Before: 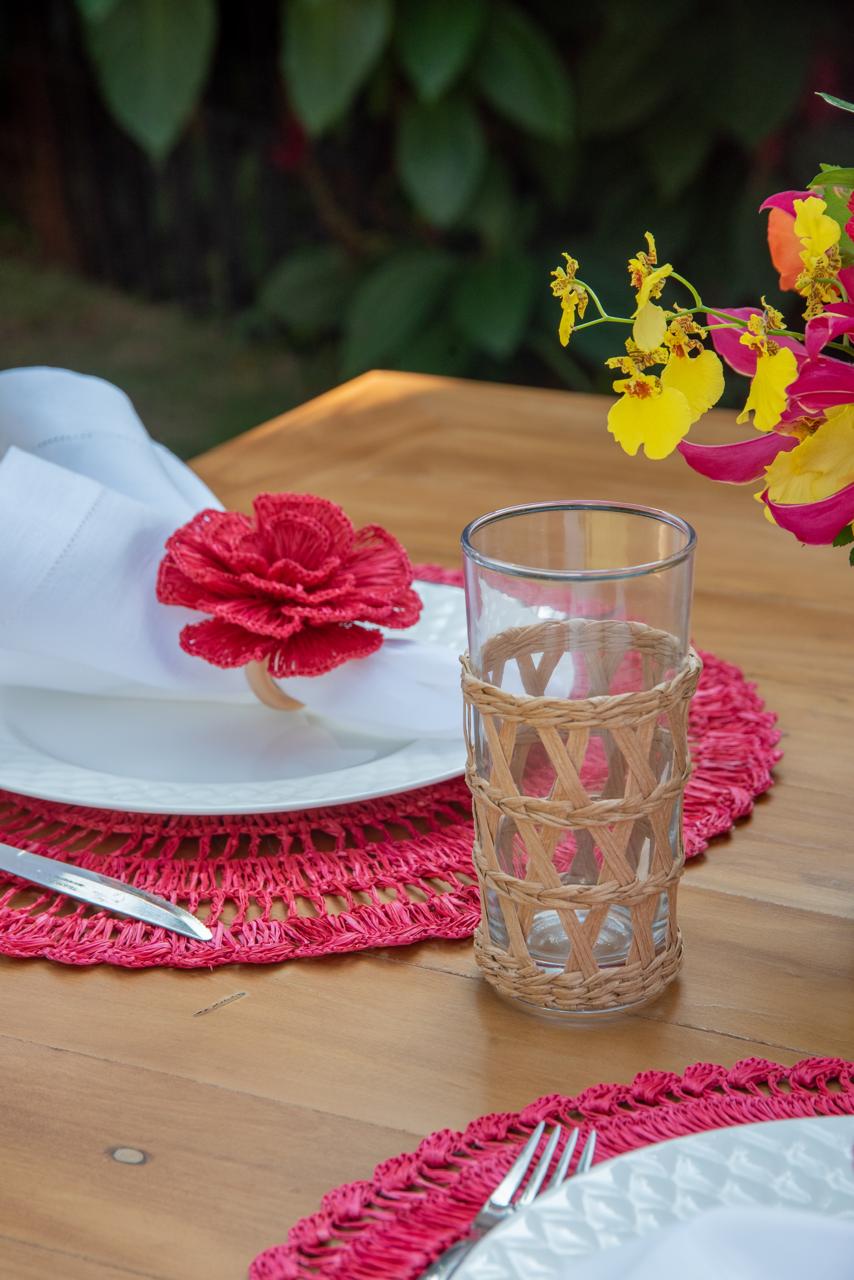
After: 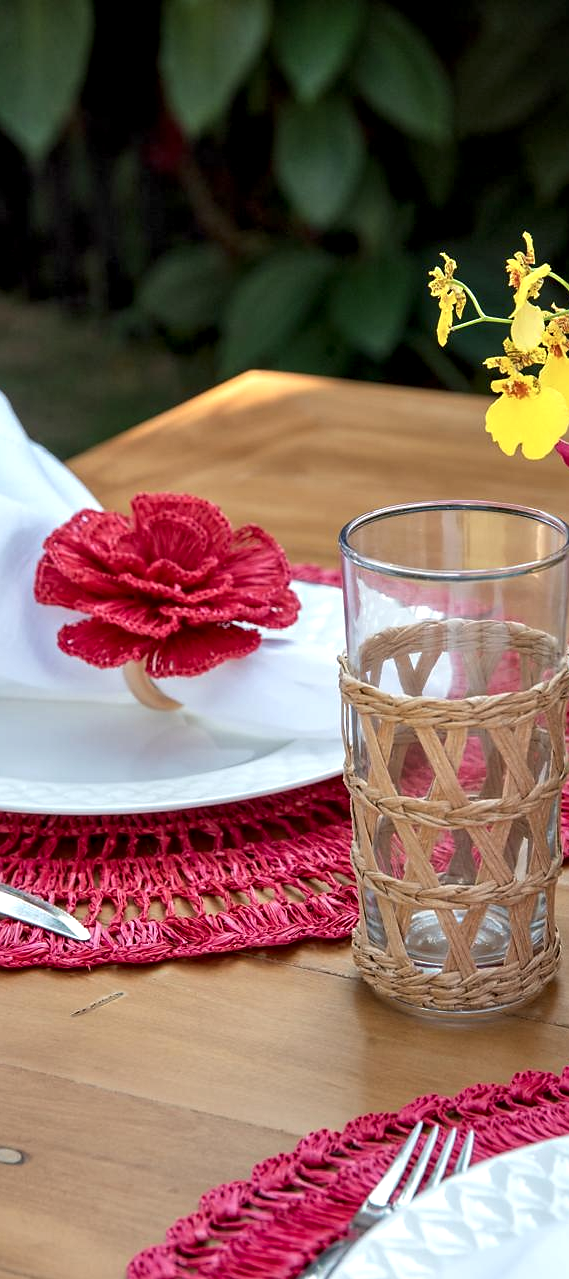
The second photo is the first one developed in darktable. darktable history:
exposure: compensate exposure bias true, compensate highlight preservation false
local contrast: highlights 198%, shadows 152%, detail 138%, midtone range 0.26
sharpen: radius 1.462, amount 0.416, threshold 1.507
crop and rotate: left 14.47%, right 18.847%
